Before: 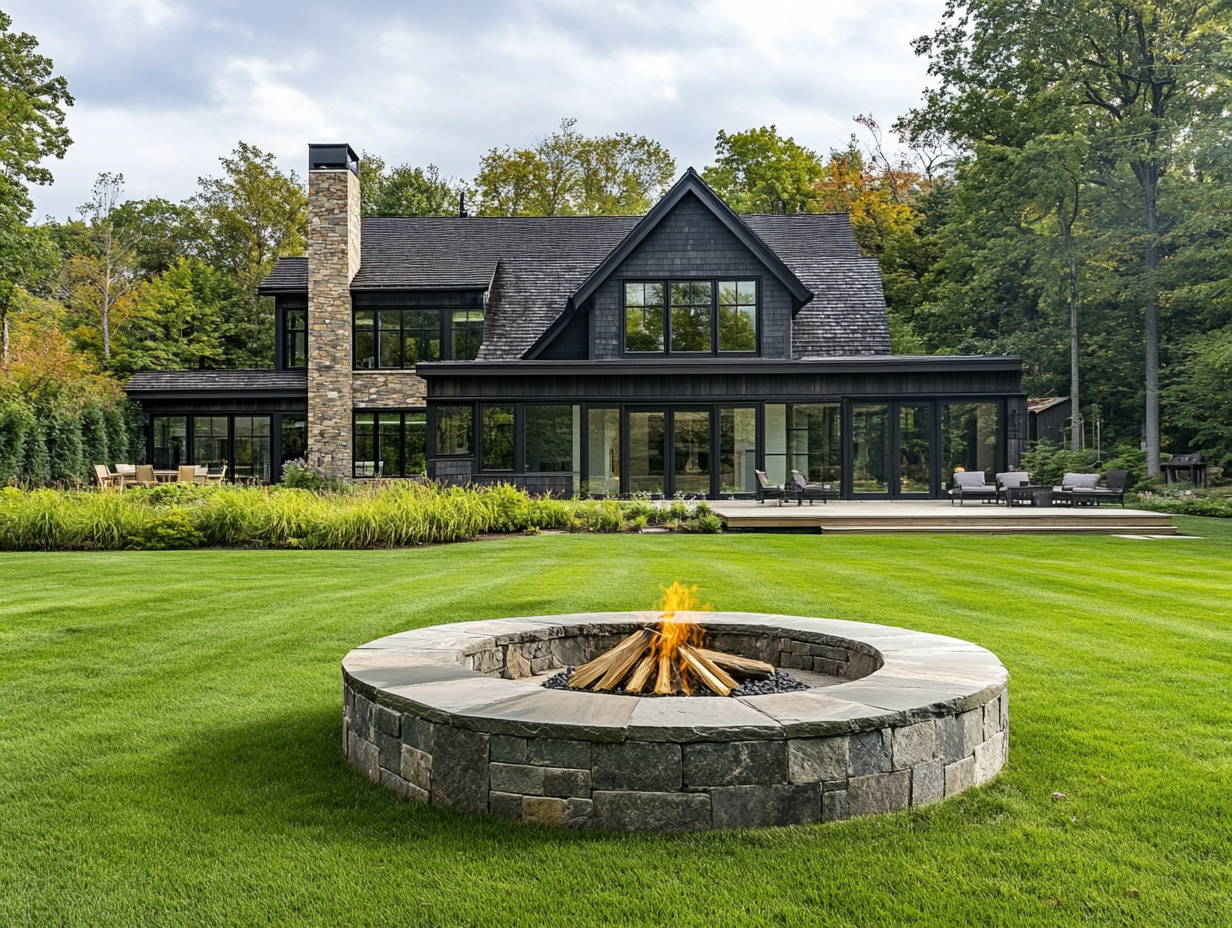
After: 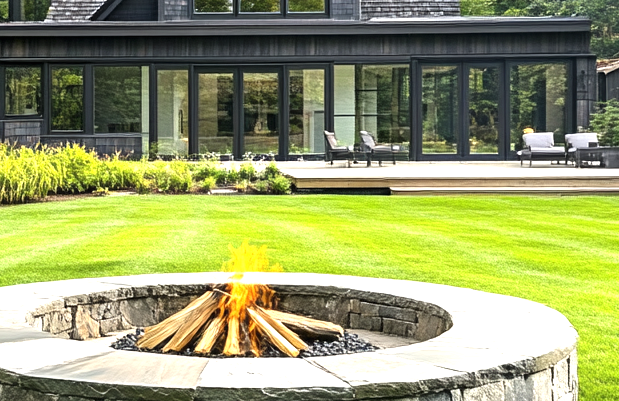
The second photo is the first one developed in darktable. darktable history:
exposure: black level correction 0, exposure 1.1 EV, compensate exposure bias true, compensate highlight preservation false
crop: left 35.03%, top 36.625%, right 14.663%, bottom 20.057%
